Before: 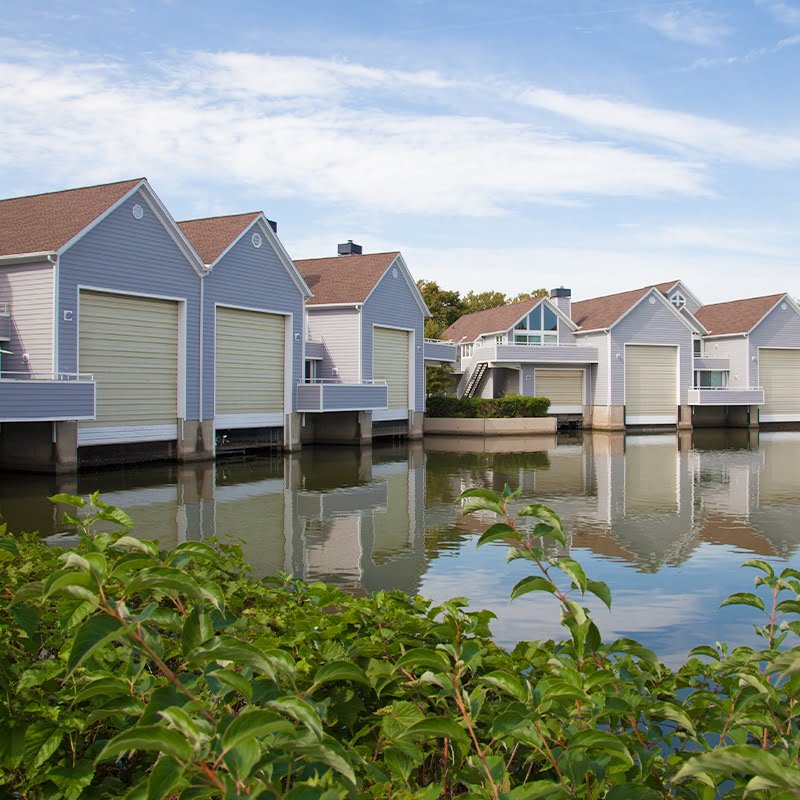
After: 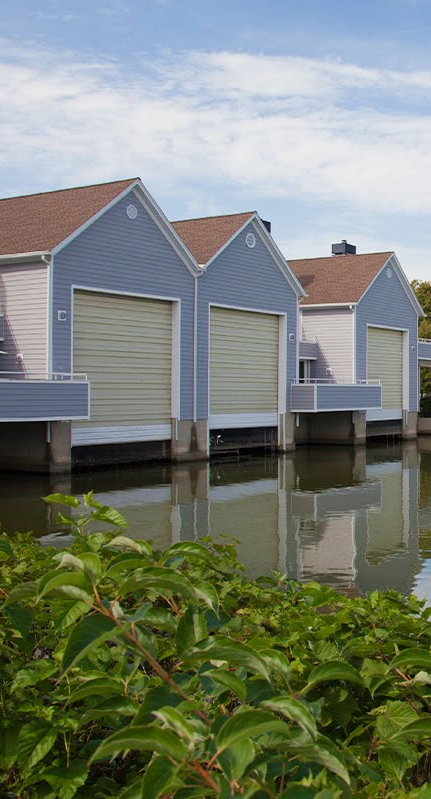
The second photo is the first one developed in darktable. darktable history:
crop: left 0.852%, right 45.244%, bottom 0.085%
exposure: exposure -0.182 EV, compensate highlight preservation false
